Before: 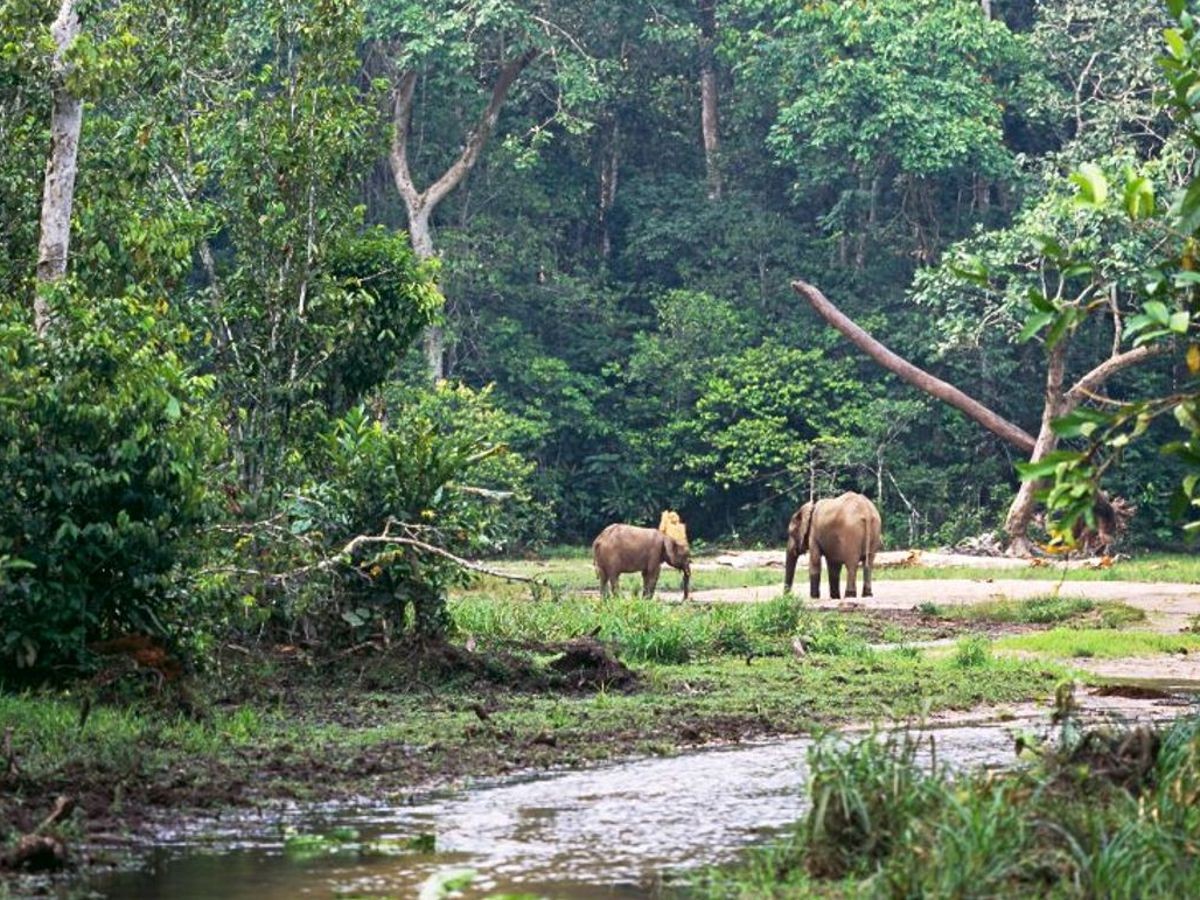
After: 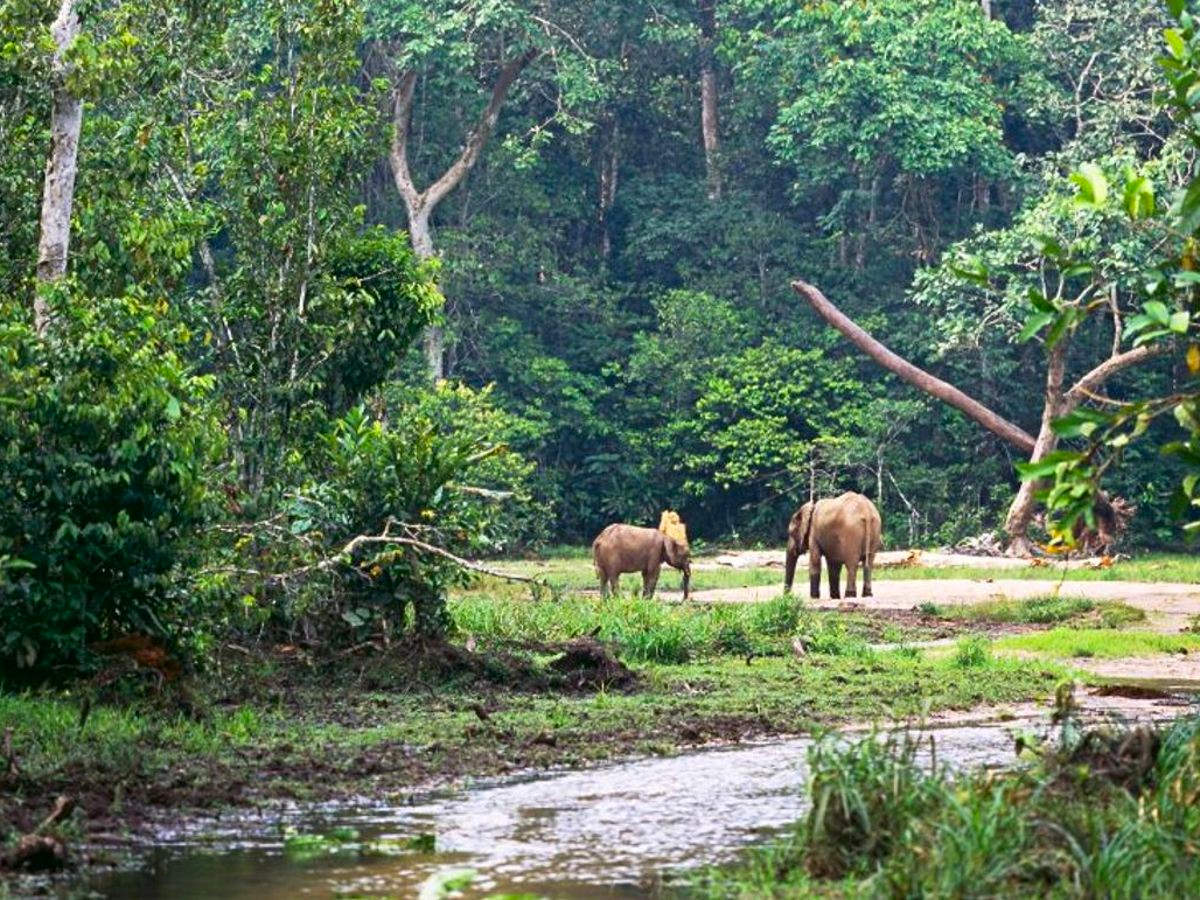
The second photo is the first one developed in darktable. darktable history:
contrast brightness saturation: contrast 0.078, saturation 0.204
